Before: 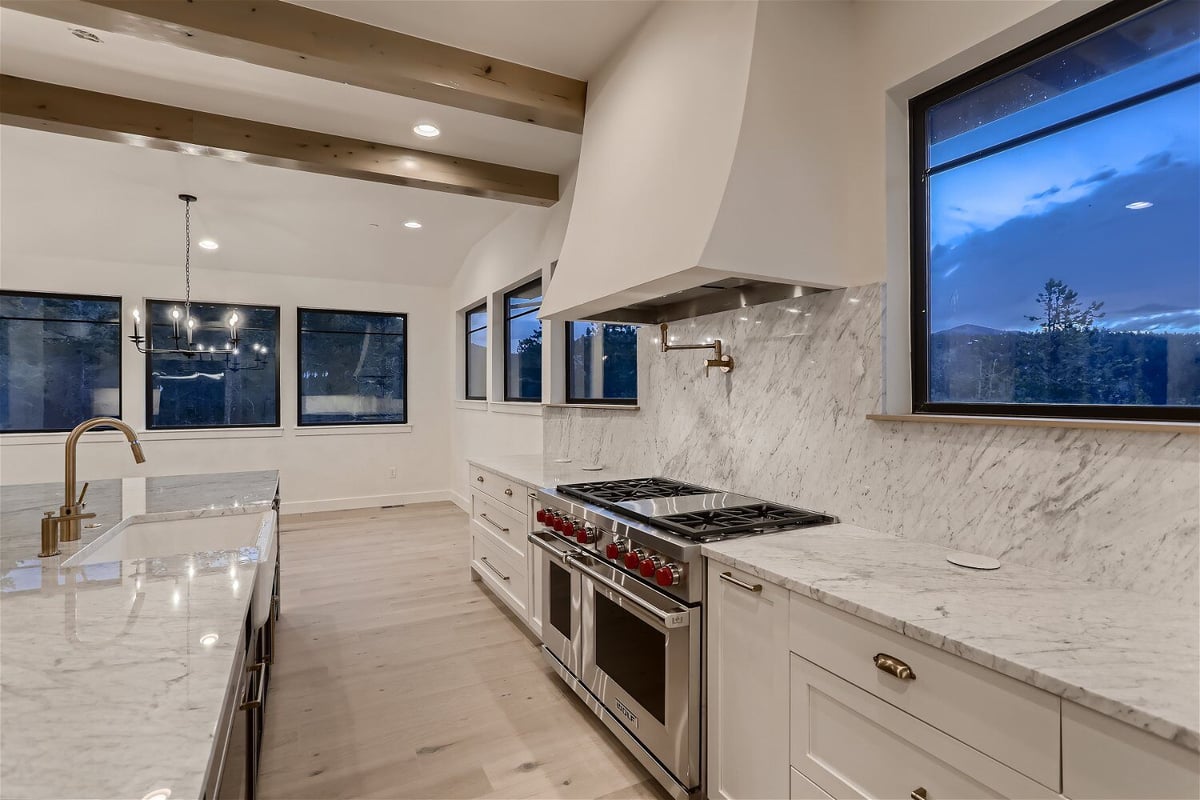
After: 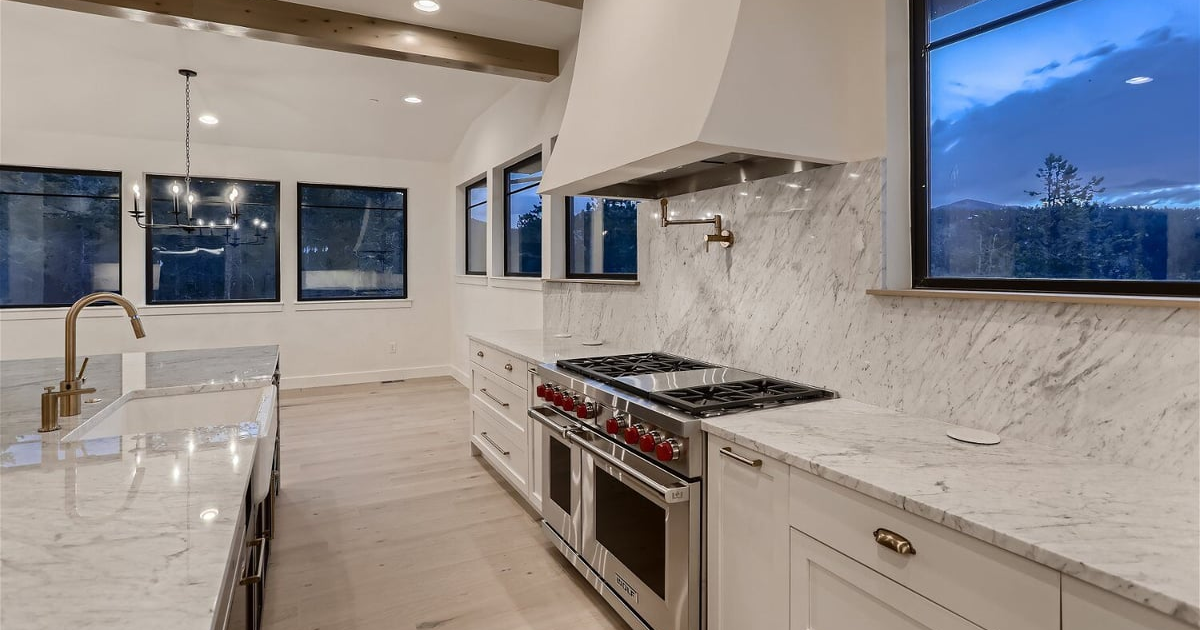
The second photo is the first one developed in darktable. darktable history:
crop and rotate: top 15.707%, bottom 5.472%
